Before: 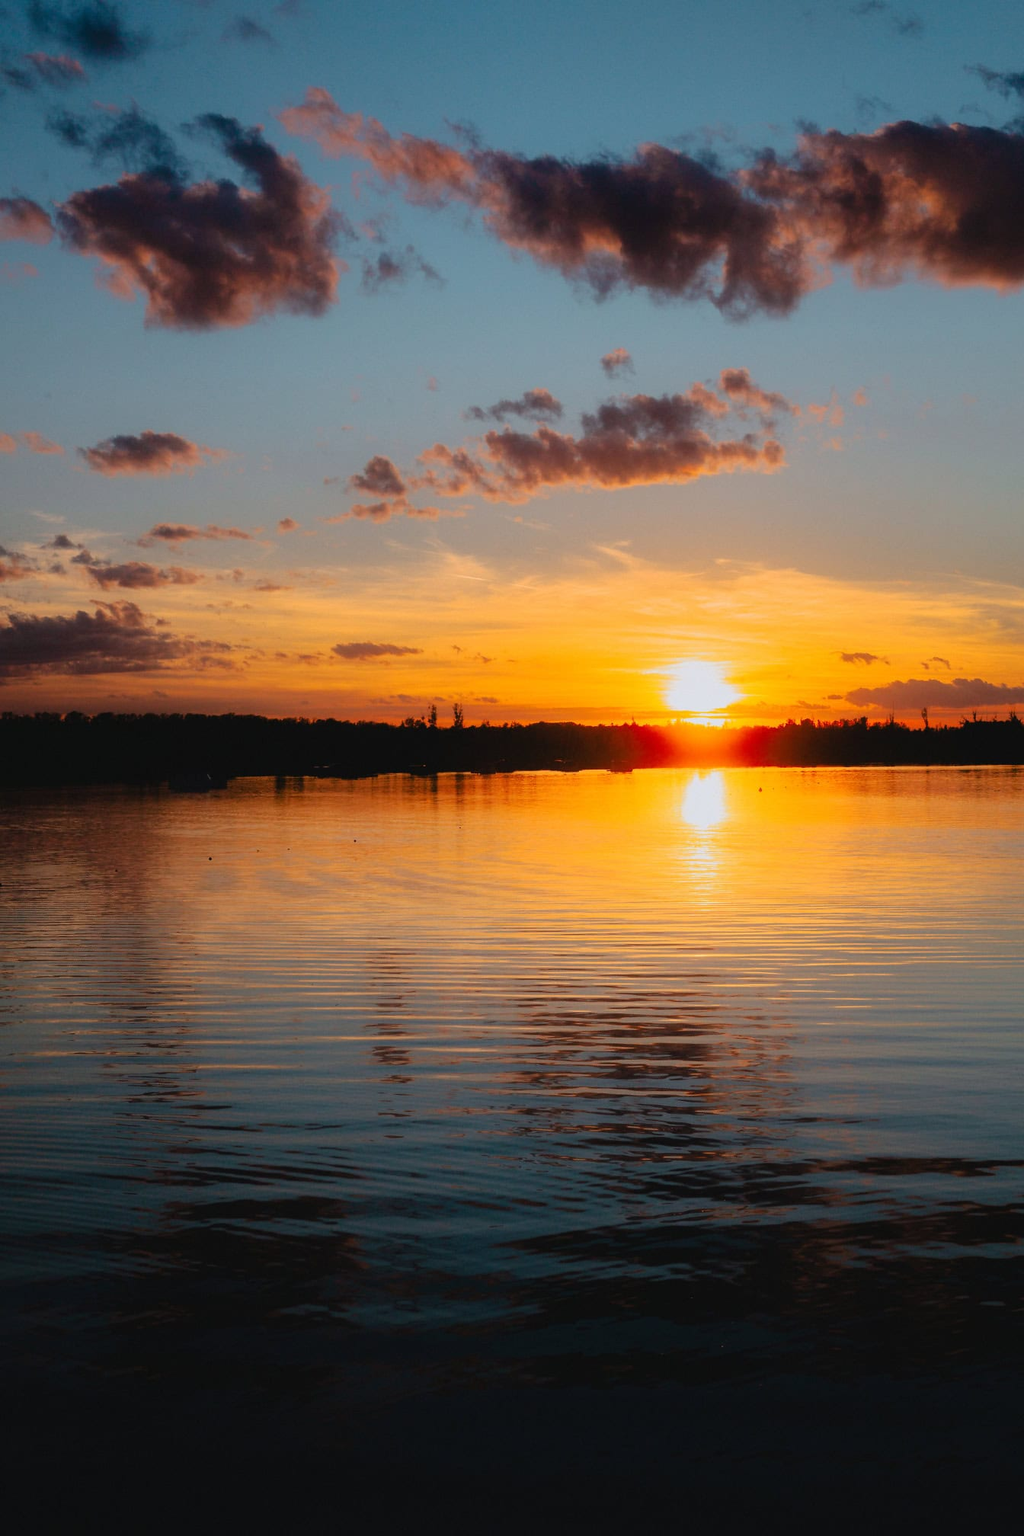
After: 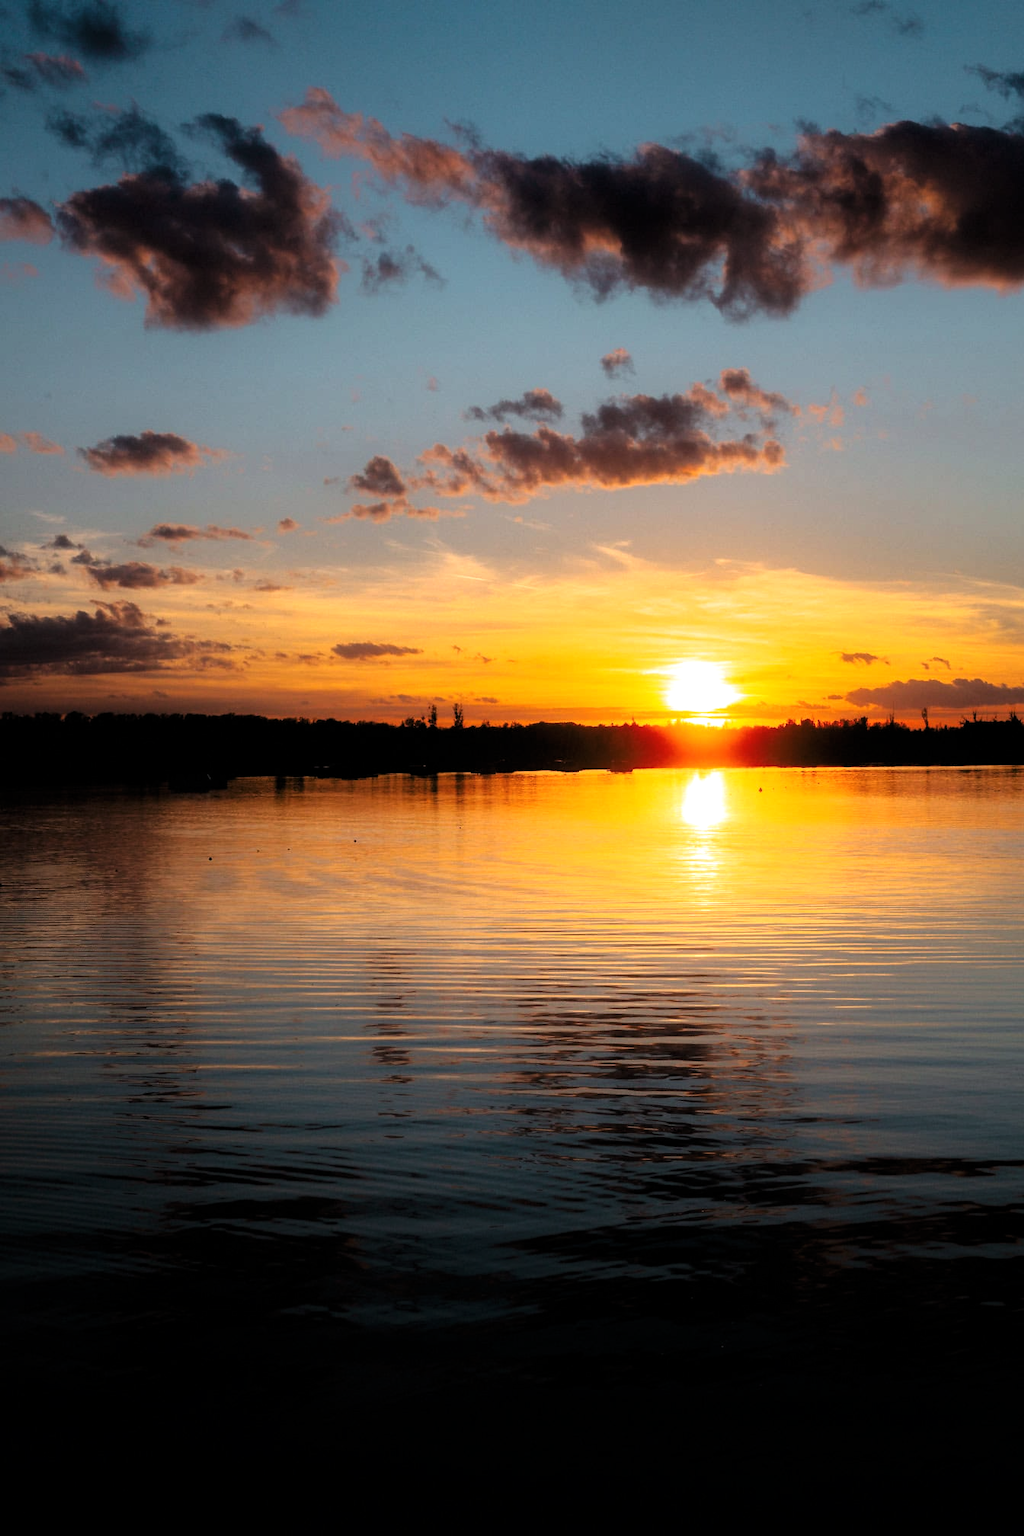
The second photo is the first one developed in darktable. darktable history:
tone equalizer: -8 EV -0.452 EV, -7 EV -0.374 EV, -6 EV -0.297 EV, -5 EV -0.229 EV, -3 EV 0.241 EV, -2 EV 0.359 EV, -1 EV 0.415 EV, +0 EV 0.436 EV
levels: levels [0.029, 0.545, 0.971]
